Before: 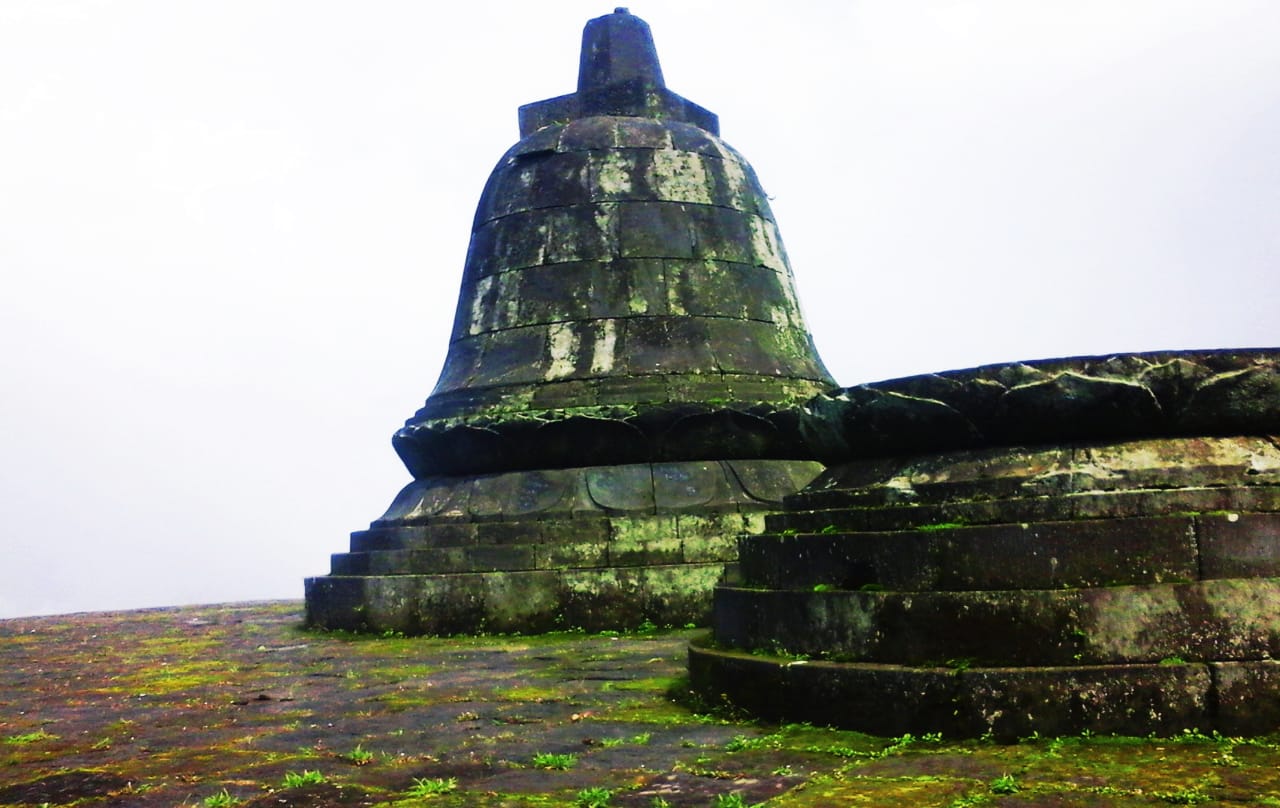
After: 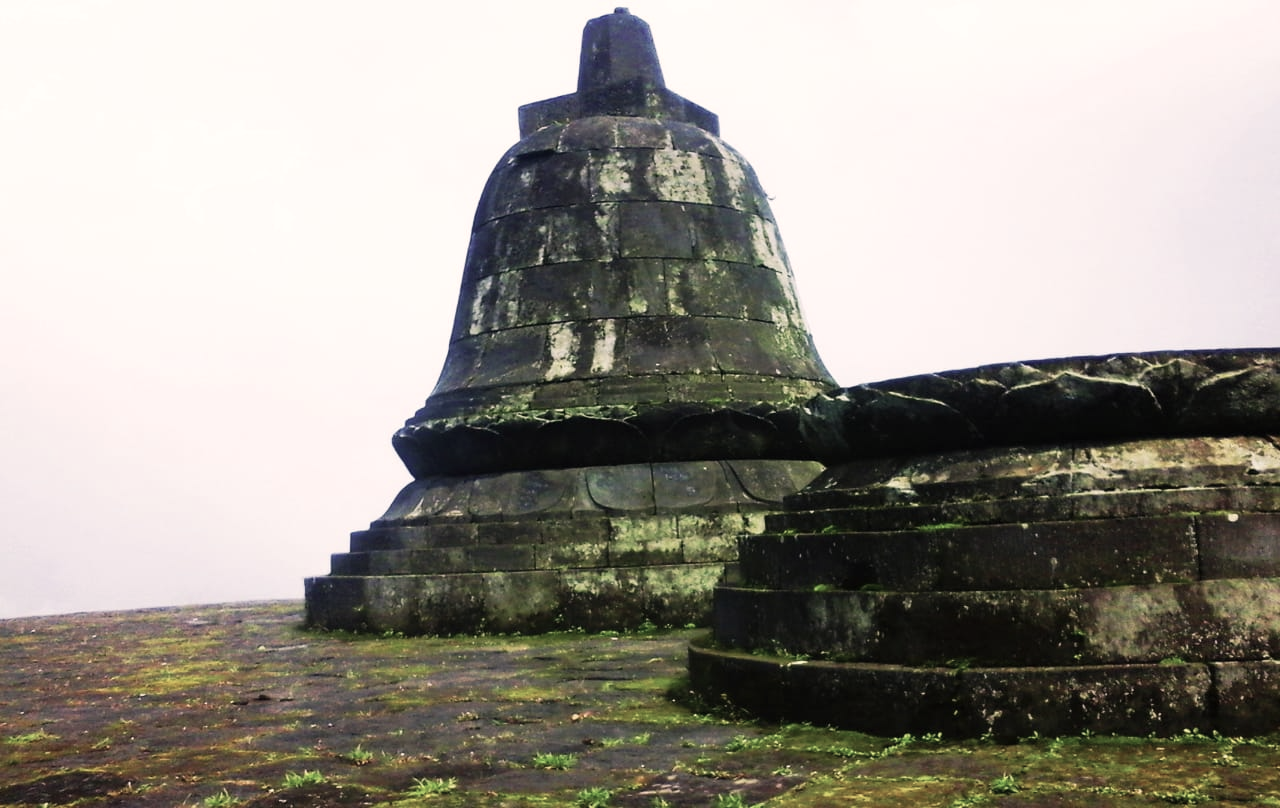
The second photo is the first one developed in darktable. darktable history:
color correction: highlights a* 5.52, highlights b* 5.17, saturation 0.631
